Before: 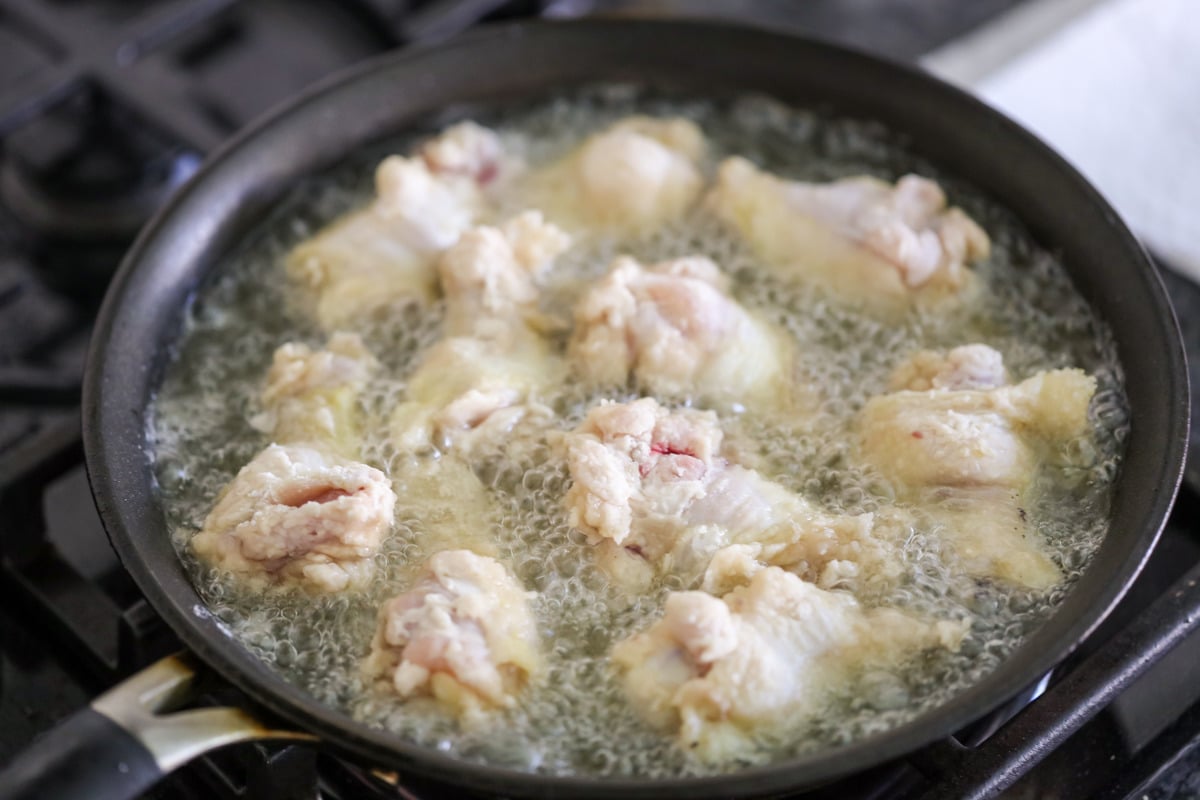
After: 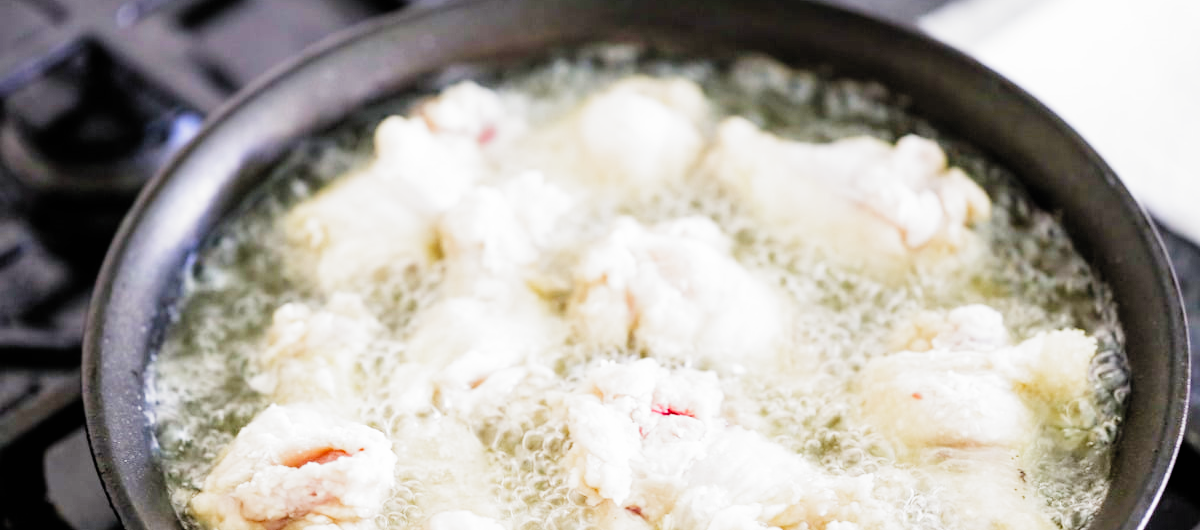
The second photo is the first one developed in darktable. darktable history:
filmic rgb: black relative exposure -5.02 EV, white relative exposure 4 EV, hardness 2.89, contrast 1.3, highlights saturation mix -10.31%, add noise in highlights 0, preserve chrominance no, color science v3 (2019), use custom middle-gray values true, contrast in highlights soft
exposure: black level correction 0, exposure 1.286 EV, compensate highlight preservation false
crop and rotate: top 4.958%, bottom 28.711%
contrast brightness saturation: contrast 0.072, brightness 0.07, saturation 0.177
